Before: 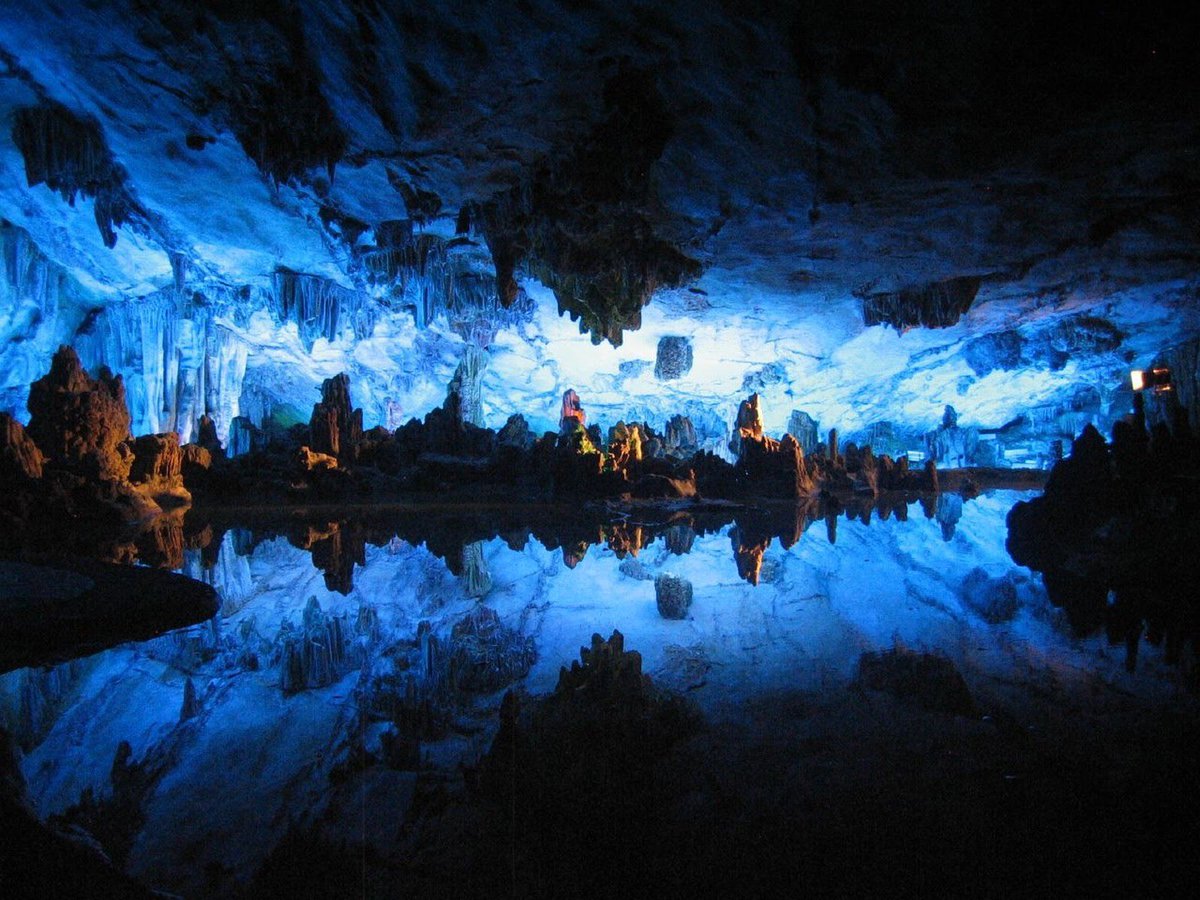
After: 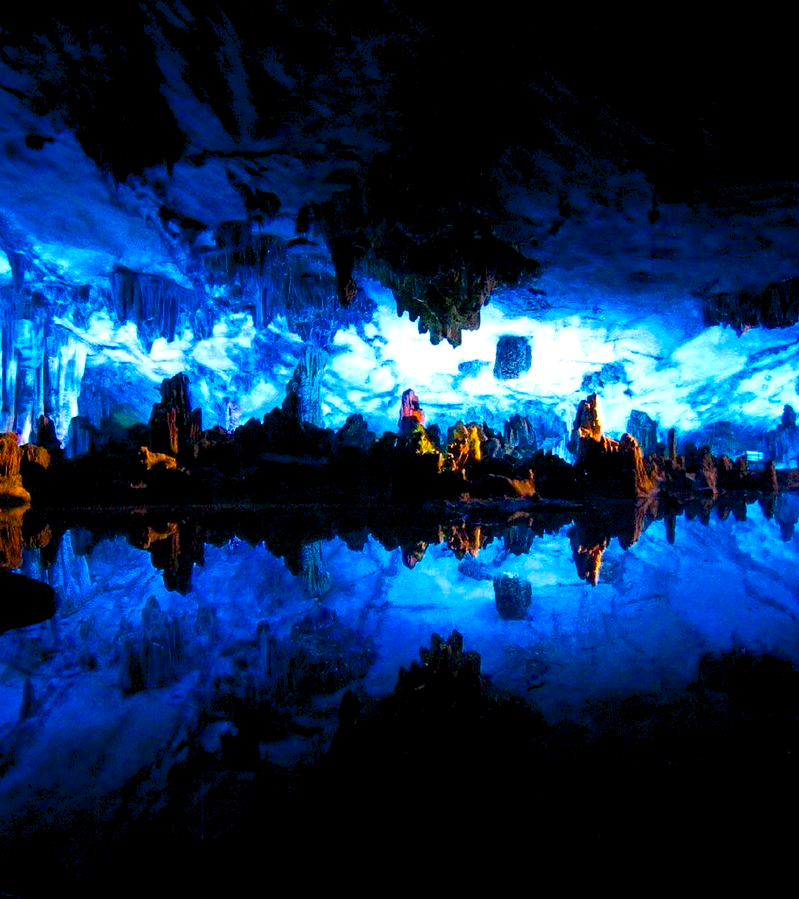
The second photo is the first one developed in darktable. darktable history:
color balance rgb: global offset › luminance -0.981%, linear chroma grading › global chroma 14.342%, perceptual saturation grading › global saturation 30.079%, perceptual brilliance grading › global brilliance 30.239%, saturation formula JzAzBz (2021)
crop and rotate: left 13.454%, right 19.901%
